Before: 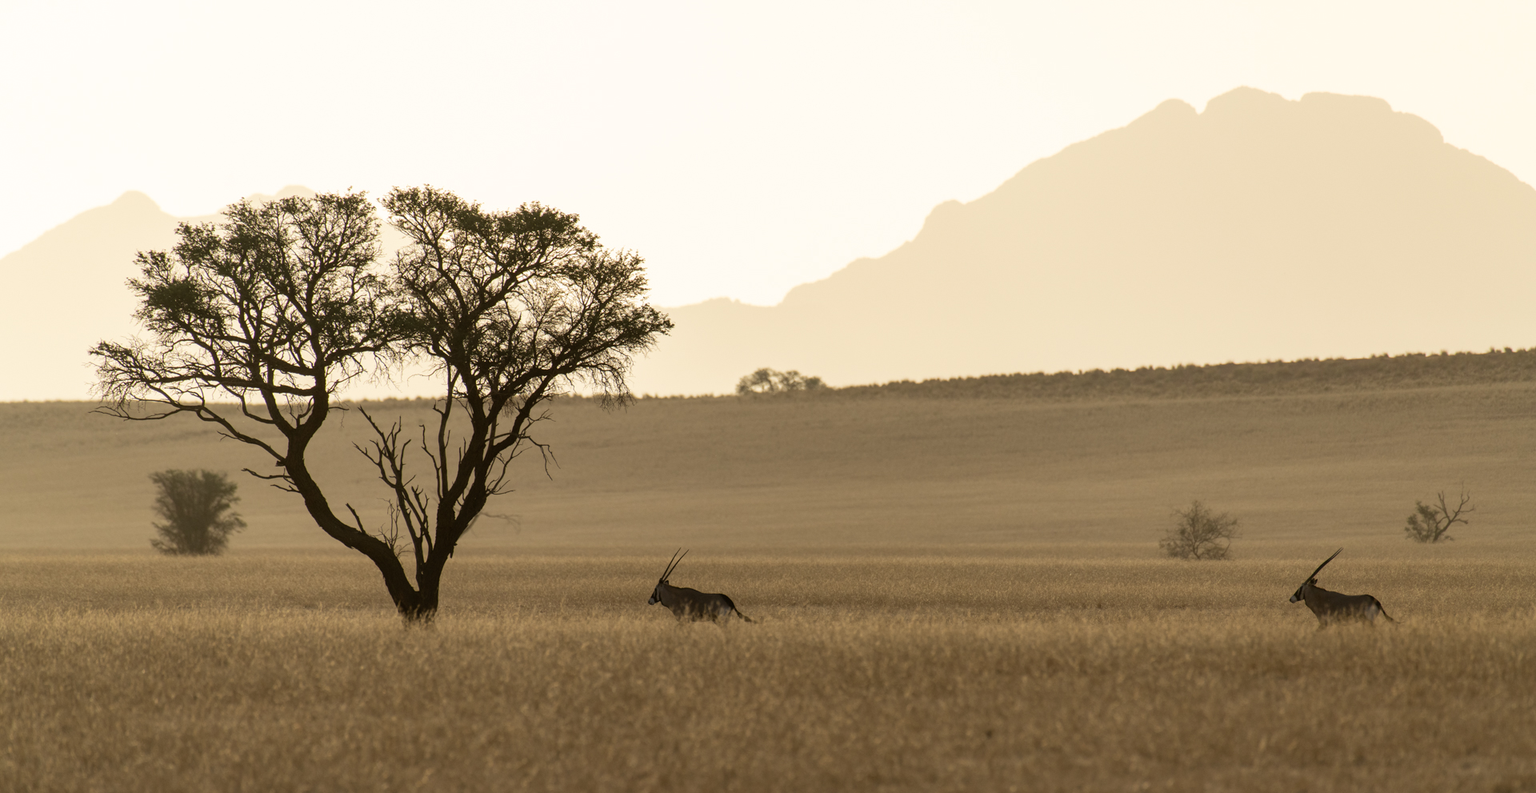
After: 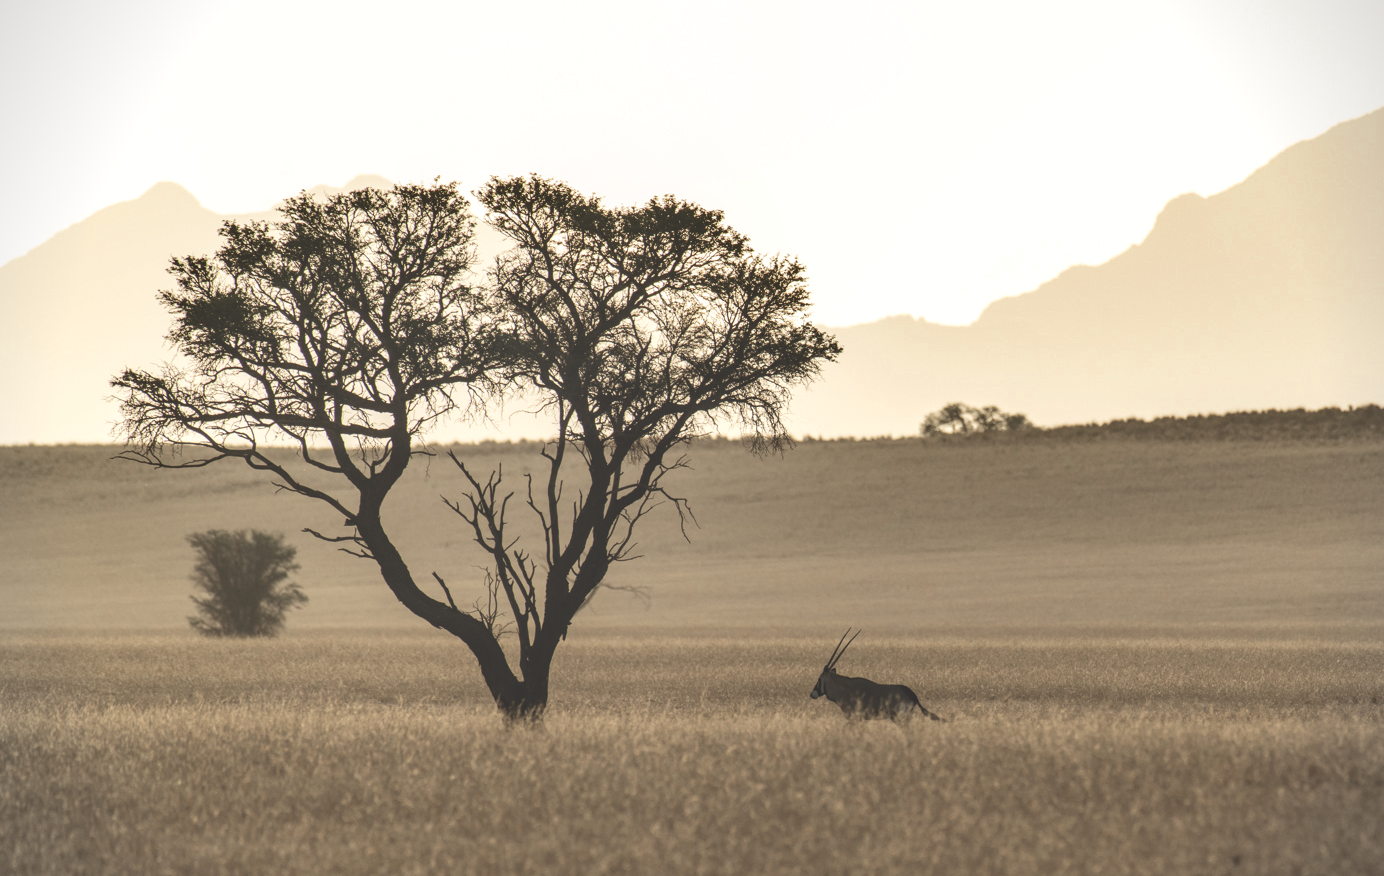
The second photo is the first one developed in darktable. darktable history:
crop: top 5.758%, right 27.89%, bottom 5.801%
shadows and highlights: low approximation 0.01, soften with gaussian
vignetting: fall-off start 91.54%
exposure: black level correction -0.039, exposure 0.062 EV, compensate highlight preservation false
contrast brightness saturation: contrast 0.147, brightness 0.054
color zones: curves: ch0 [(0, 0.5) (0.125, 0.4) (0.25, 0.5) (0.375, 0.4) (0.5, 0.4) (0.625, 0.6) (0.75, 0.6) (0.875, 0.5)]; ch1 [(0, 0.4) (0.125, 0.5) (0.25, 0.4) (0.375, 0.4) (0.5, 0.4) (0.625, 0.4) (0.75, 0.5) (0.875, 0.4)]; ch2 [(0, 0.6) (0.125, 0.5) (0.25, 0.5) (0.375, 0.6) (0.5, 0.6) (0.625, 0.5) (0.75, 0.5) (0.875, 0.5)]
local contrast: on, module defaults
base curve: curves: ch0 [(0, 0) (0.989, 0.992)]
